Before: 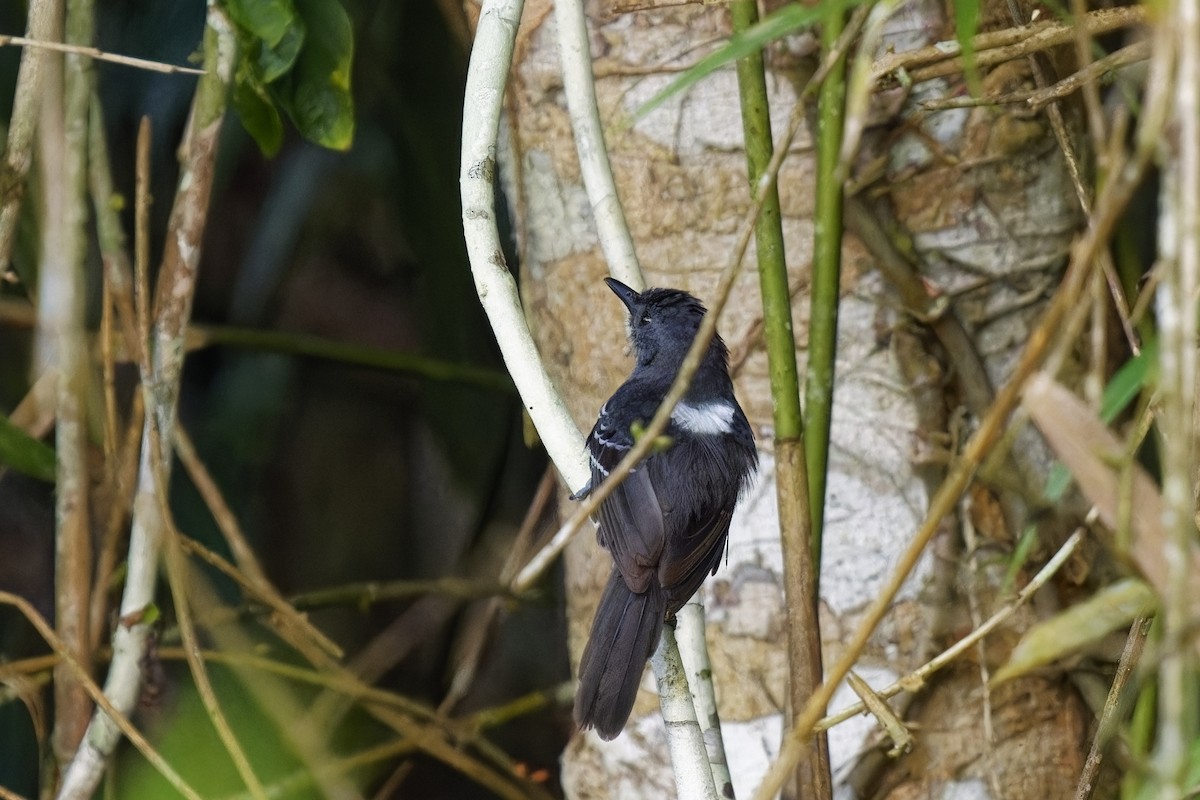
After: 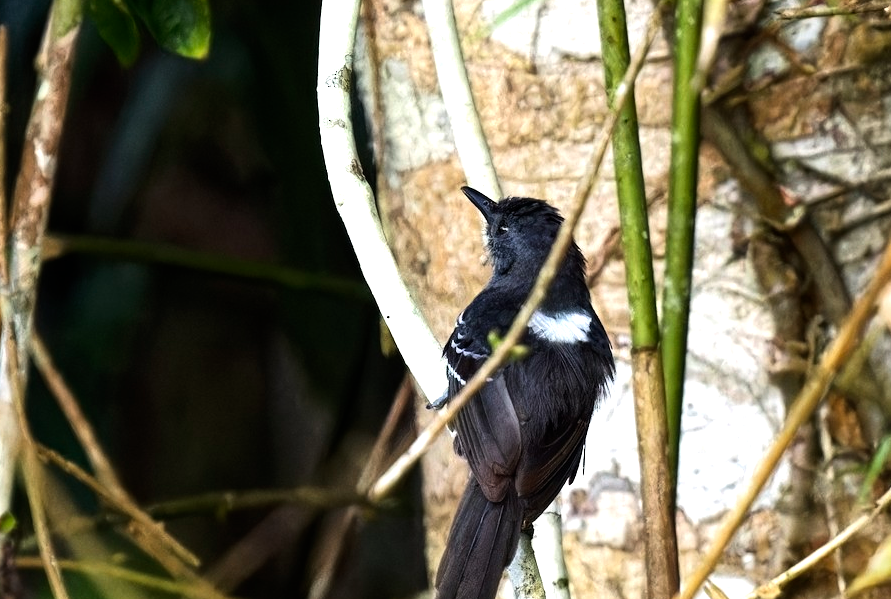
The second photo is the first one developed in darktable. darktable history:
crop and rotate: left 11.986%, top 11.383%, right 13.713%, bottom 13.686%
tone equalizer: -8 EV -1.1 EV, -7 EV -0.995 EV, -6 EV -0.836 EV, -5 EV -0.579 EV, -3 EV 0.547 EV, -2 EV 0.867 EV, -1 EV 1 EV, +0 EV 1.08 EV, edges refinement/feathering 500, mask exposure compensation -1.57 EV, preserve details no
